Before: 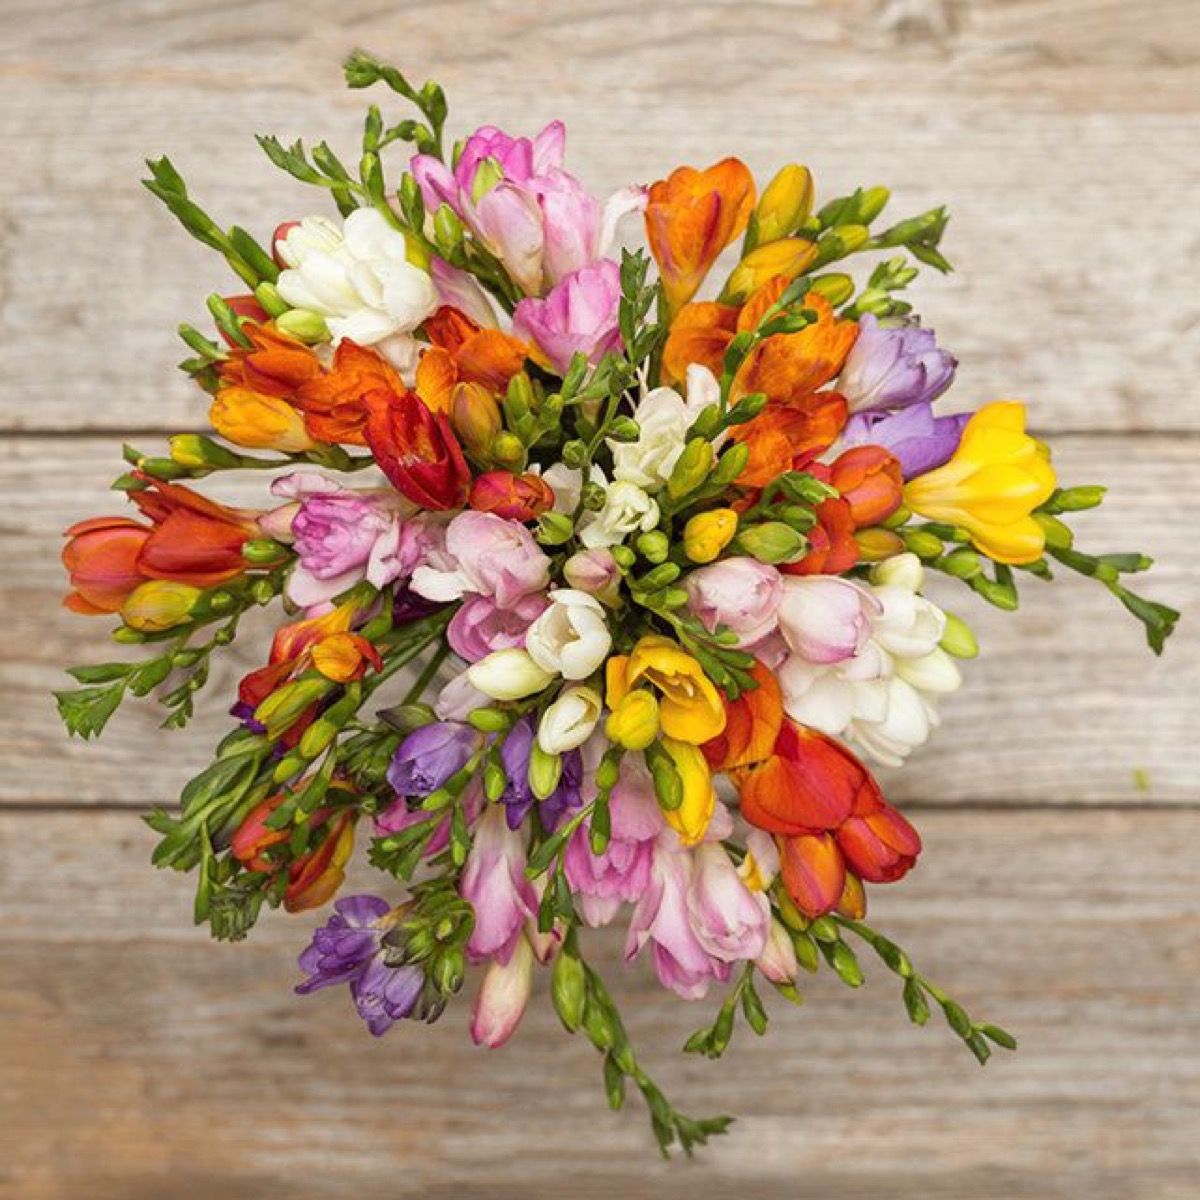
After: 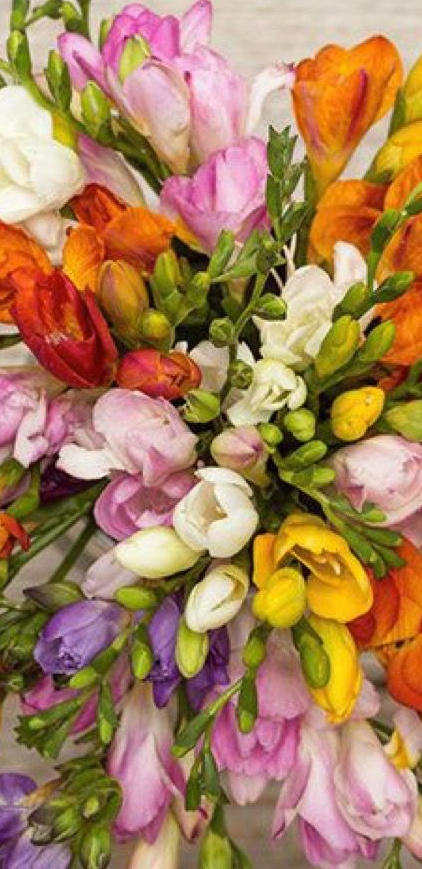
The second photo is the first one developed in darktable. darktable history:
color contrast: green-magenta contrast 0.96
crop and rotate: left 29.476%, top 10.214%, right 35.32%, bottom 17.333%
